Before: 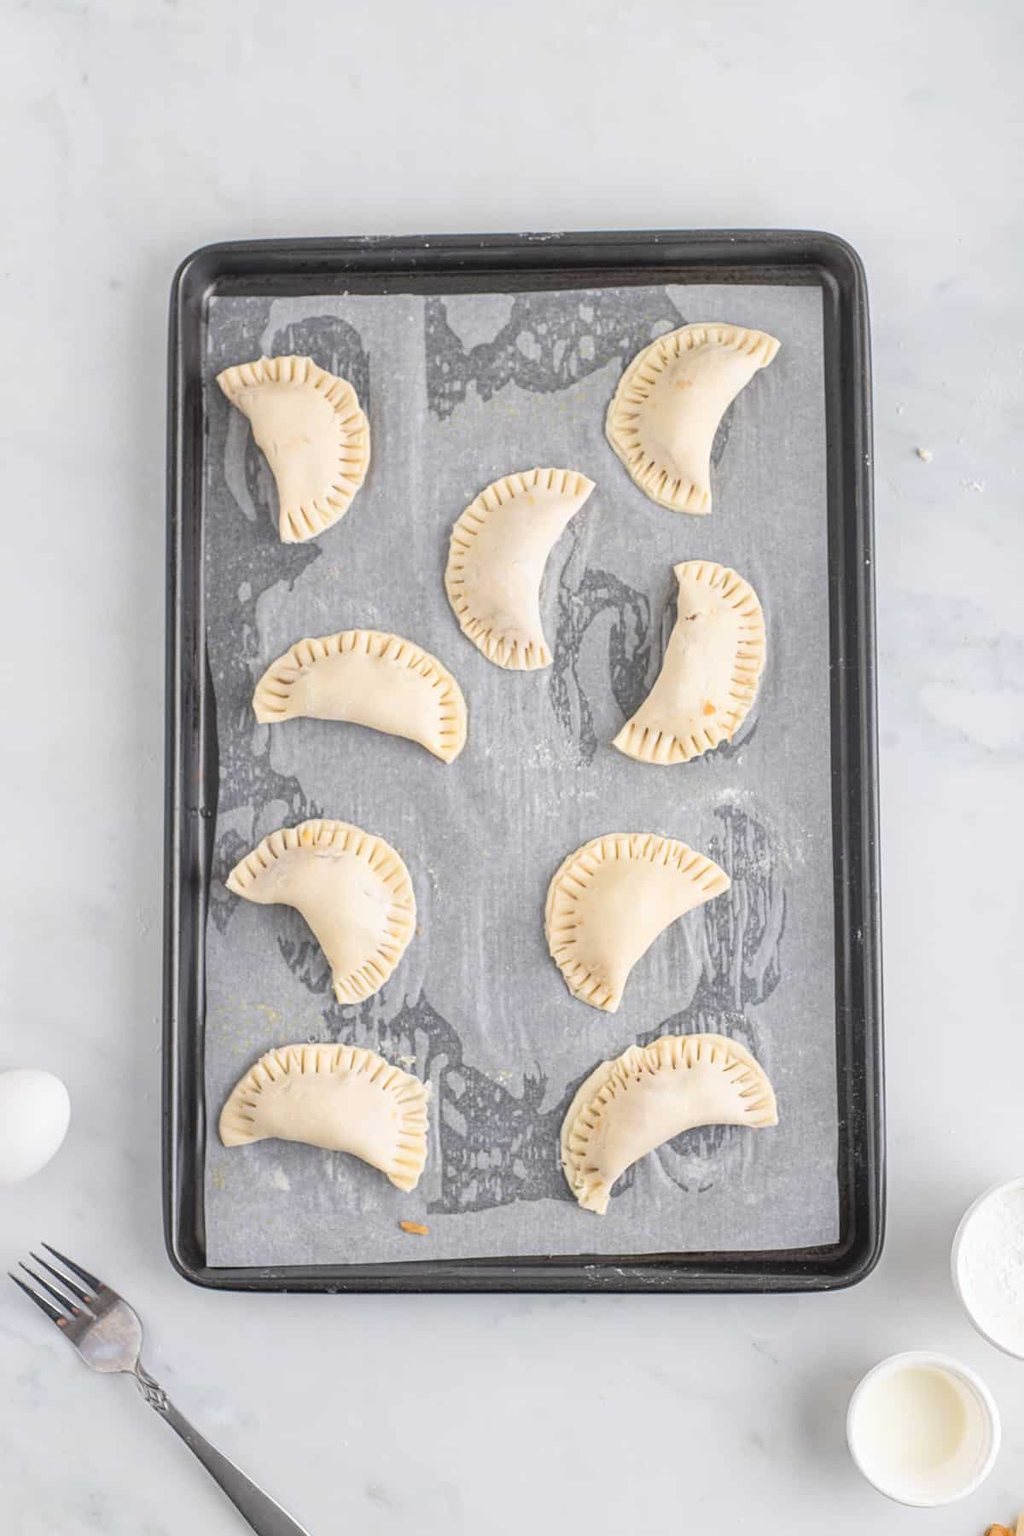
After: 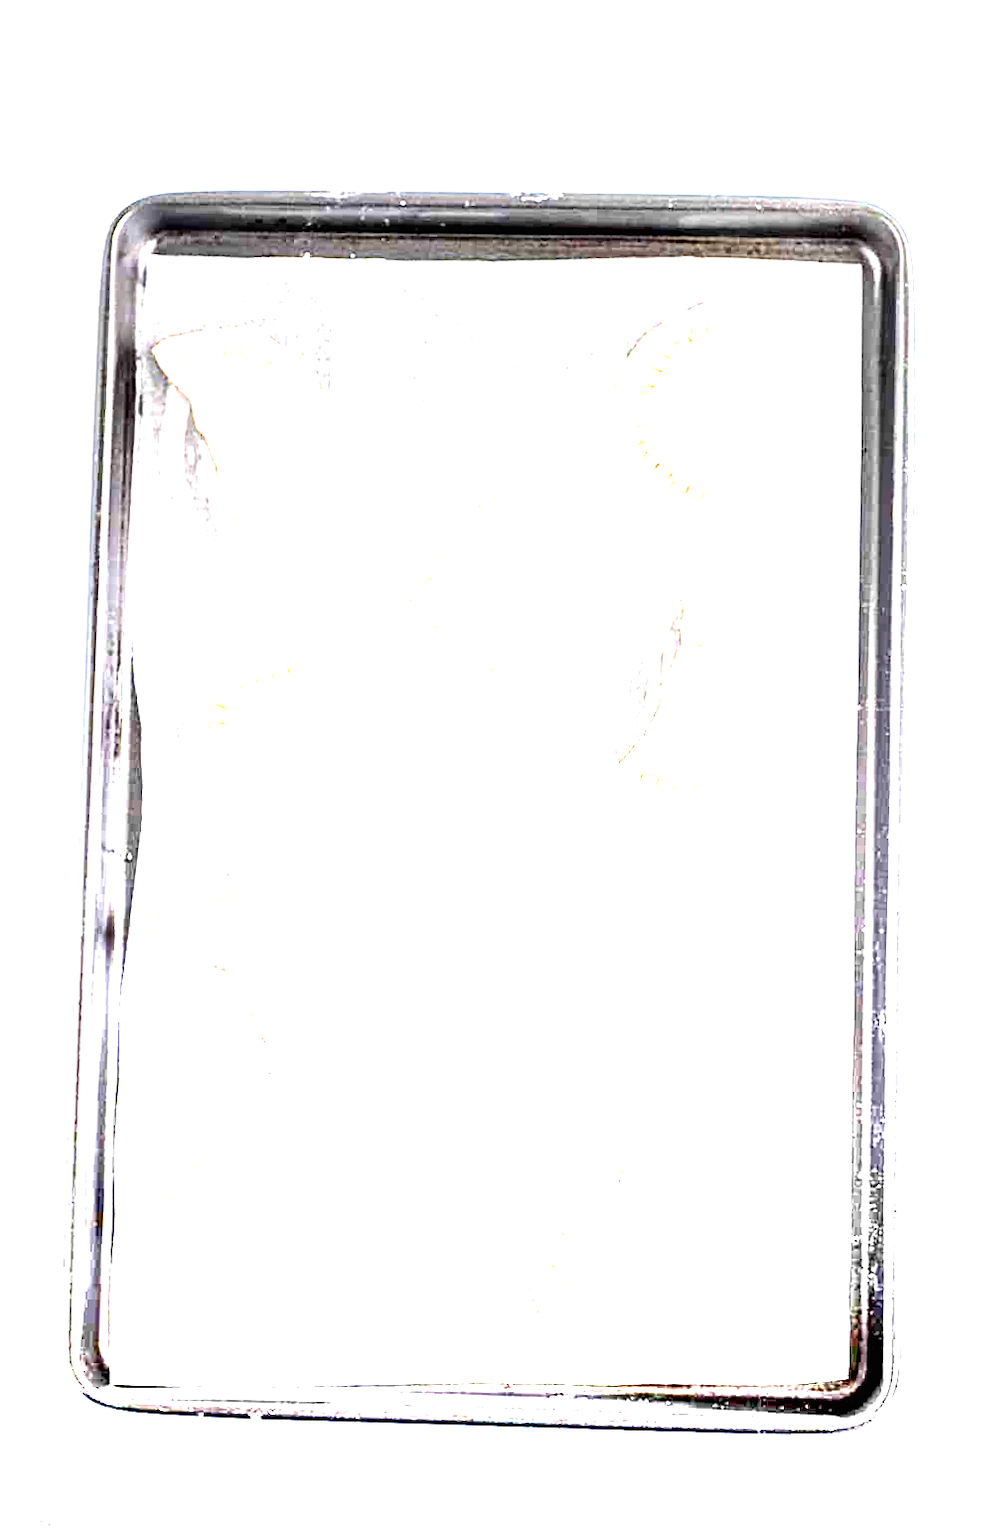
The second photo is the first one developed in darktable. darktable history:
contrast brightness saturation: contrast -0.02, brightness -0.01, saturation 0.03
exposure: black level correction 0.016, exposure 1.774 EV, compensate highlight preservation false
sharpen: amount 0.2
rotate and perspective: rotation 1.72°, automatic cropping off
velvia: strength 15%
crop: left 11.225%, top 5.381%, right 9.565%, bottom 10.314%
tone equalizer: -8 EV -1.08 EV, -7 EV -1.01 EV, -6 EV -0.867 EV, -5 EV -0.578 EV, -3 EV 0.578 EV, -2 EV 0.867 EV, -1 EV 1.01 EV, +0 EV 1.08 EV, edges refinement/feathering 500, mask exposure compensation -1.57 EV, preserve details no
graduated density: density -3.9 EV
